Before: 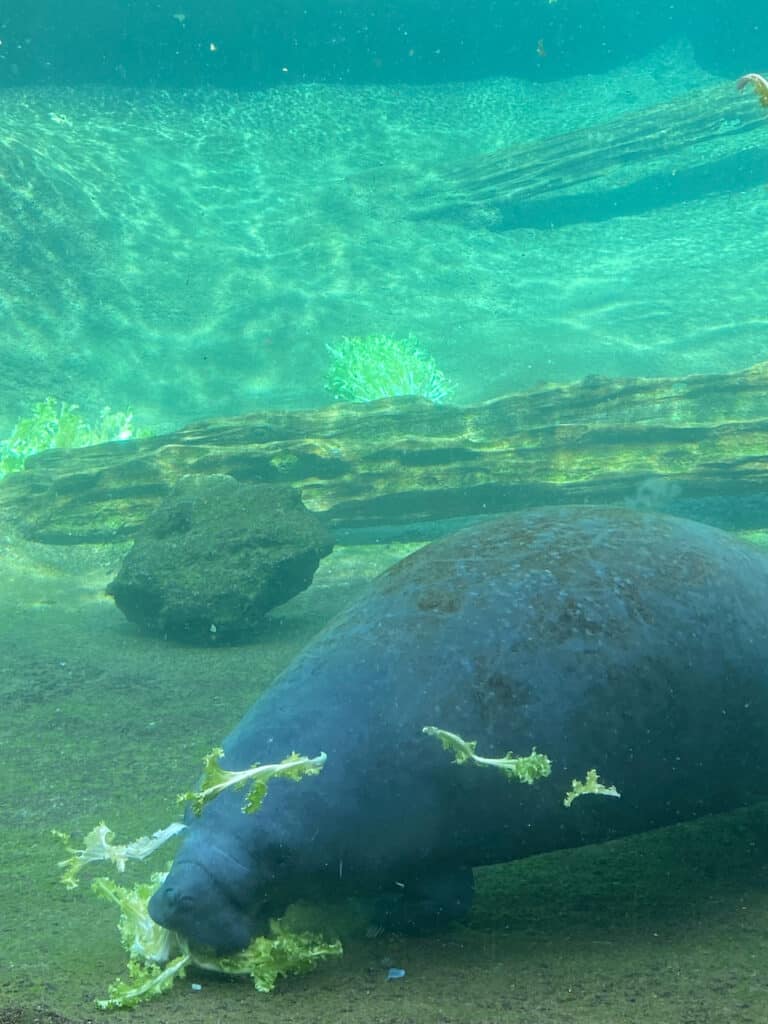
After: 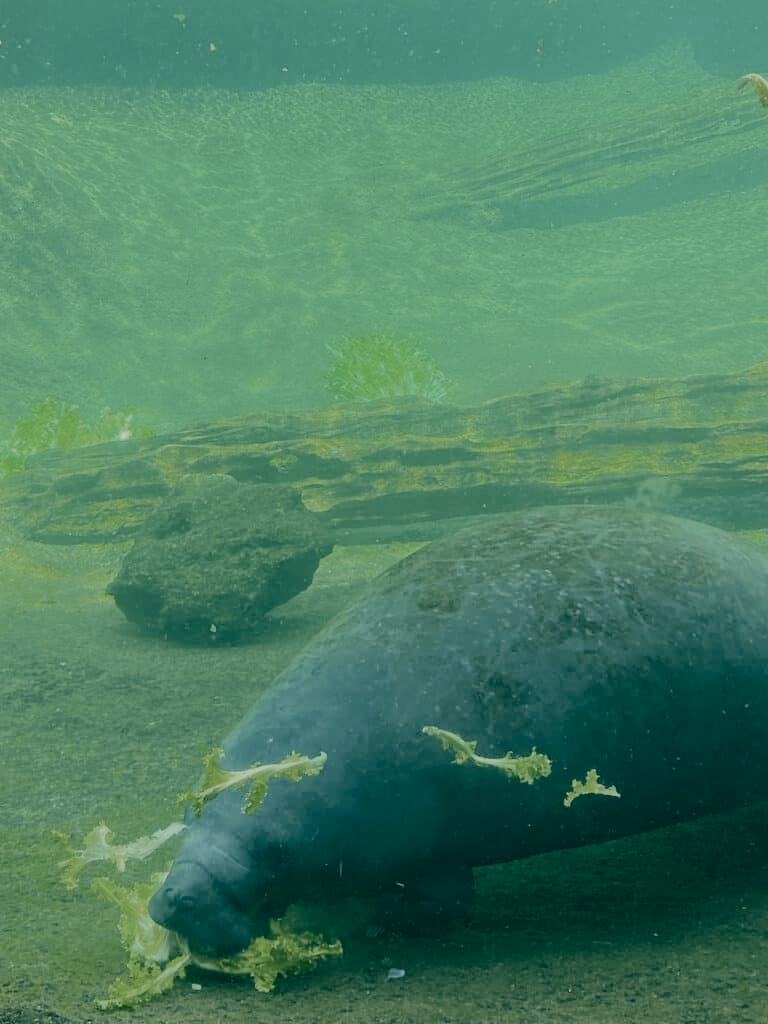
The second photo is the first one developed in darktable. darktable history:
color correction: highlights a* 1.88, highlights b* 34.65, shadows a* -36.87, shadows b* -6.22
color zones: curves: ch0 [(0, 0.487) (0.241, 0.395) (0.434, 0.373) (0.658, 0.412) (0.838, 0.487)]; ch1 [(0, 0) (0.053, 0.053) (0.211, 0.202) (0.579, 0.259) (0.781, 0.241)]
tone curve: curves: ch0 [(0, 0.017) (0.091, 0.046) (0.298, 0.287) (0.439, 0.482) (0.64, 0.729) (0.785, 0.817) (0.995, 0.917)]; ch1 [(0, 0) (0.384, 0.365) (0.463, 0.447) (0.486, 0.474) (0.503, 0.497) (0.526, 0.52) (0.555, 0.564) (0.578, 0.595) (0.638, 0.644) (0.766, 0.773) (1, 1)]; ch2 [(0, 0) (0.374, 0.344) (0.449, 0.434) (0.501, 0.501) (0.528, 0.519) (0.569, 0.589) (0.61, 0.646) (0.666, 0.688) (1, 1)], color space Lab, independent channels, preserve colors none
